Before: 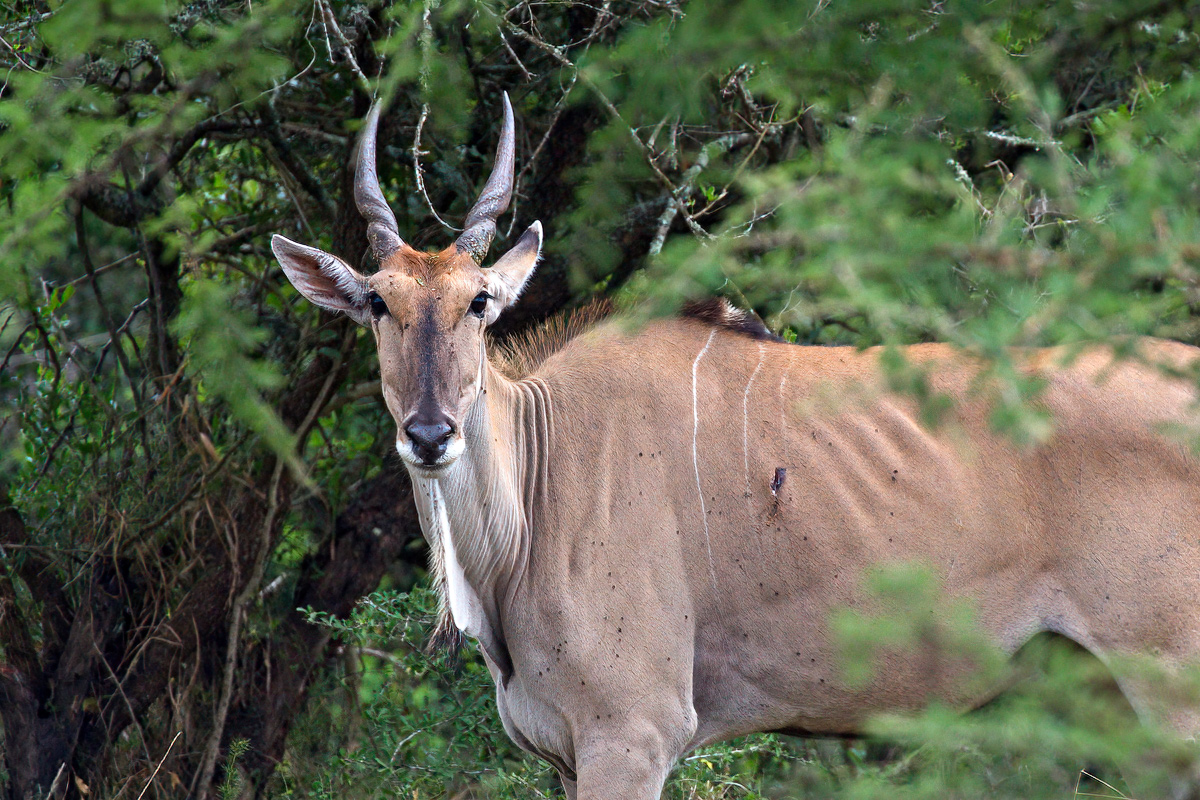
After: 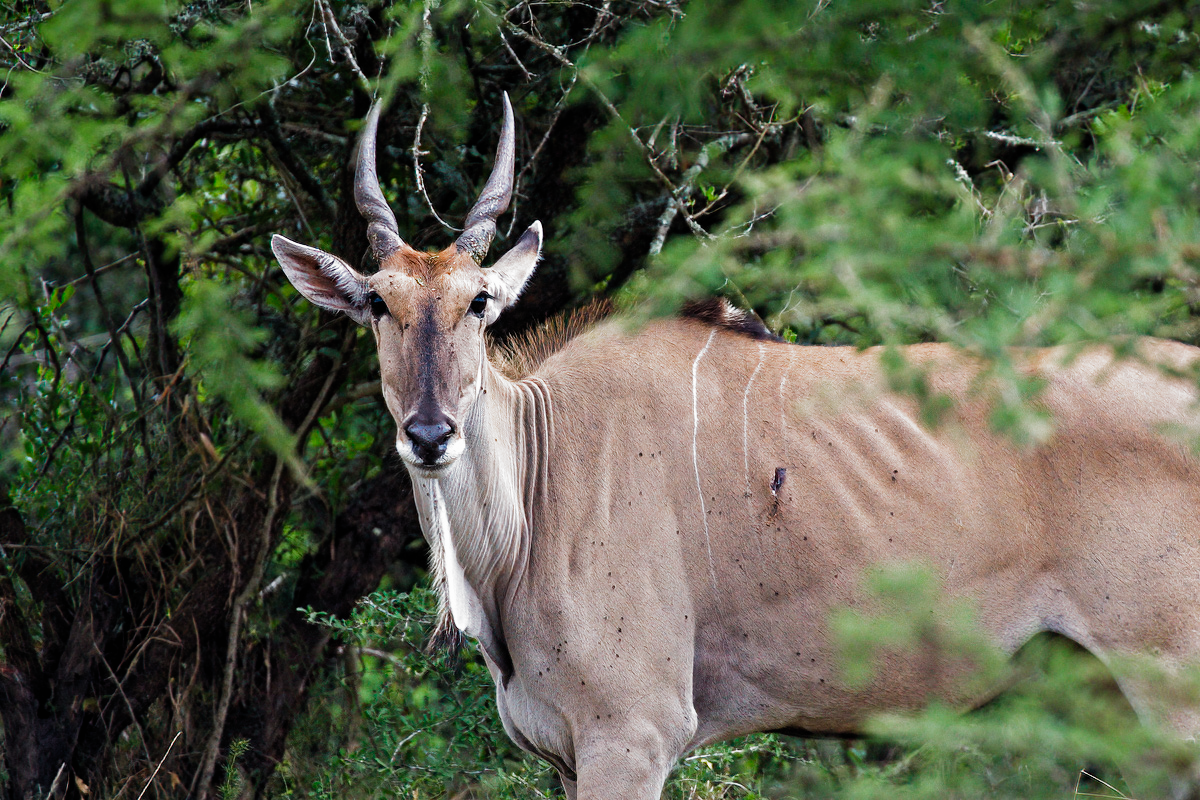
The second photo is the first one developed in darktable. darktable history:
filmic rgb: black relative exposure -8.03 EV, white relative exposure 2.46 EV, hardness 6.35, preserve chrominance no, color science v5 (2021), contrast in shadows safe, contrast in highlights safe
